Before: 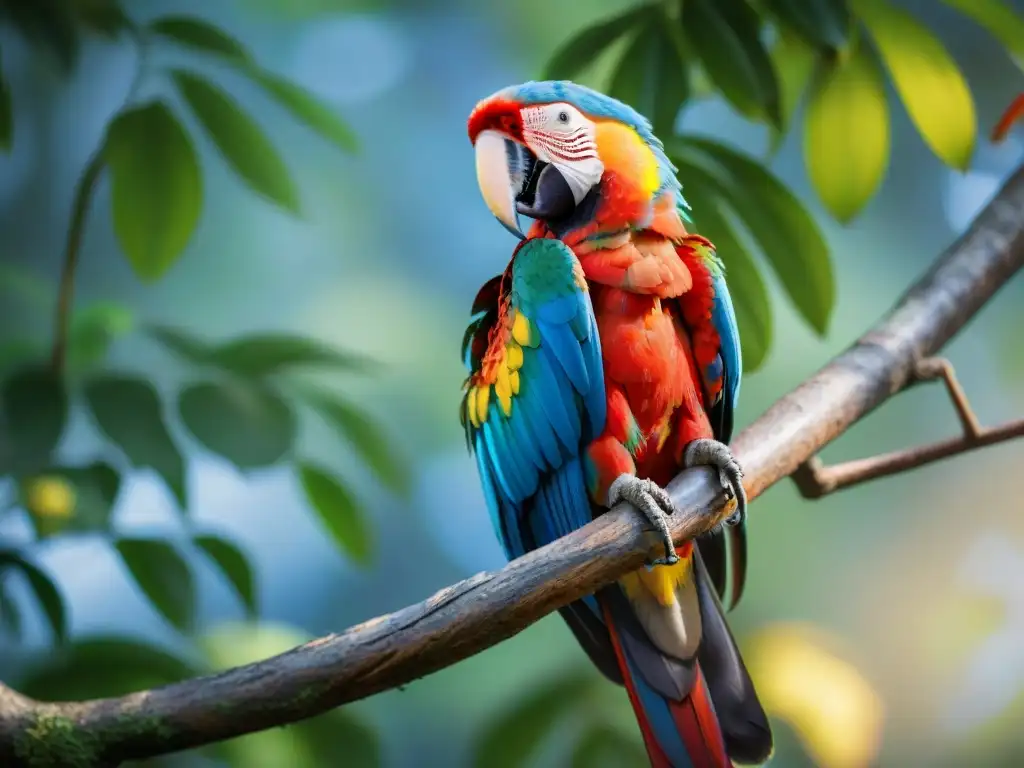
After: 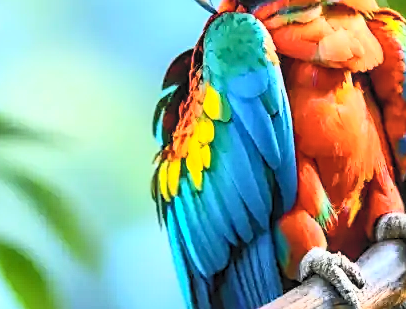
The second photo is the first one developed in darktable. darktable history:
sharpen: on, module defaults
crop: left 30.265%, top 29.53%, right 30.036%, bottom 30.205%
contrast brightness saturation: contrast 0.378, brightness 0.537
local contrast: on, module defaults
color balance rgb: shadows lift › chroma 0.654%, shadows lift › hue 113.94°, perceptual saturation grading › global saturation 30.056%, perceptual brilliance grading › highlights 8.641%, perceptual brilliance grading › mid-tones 3.488%, perceptual brilliance grading › shadows 1.44%
